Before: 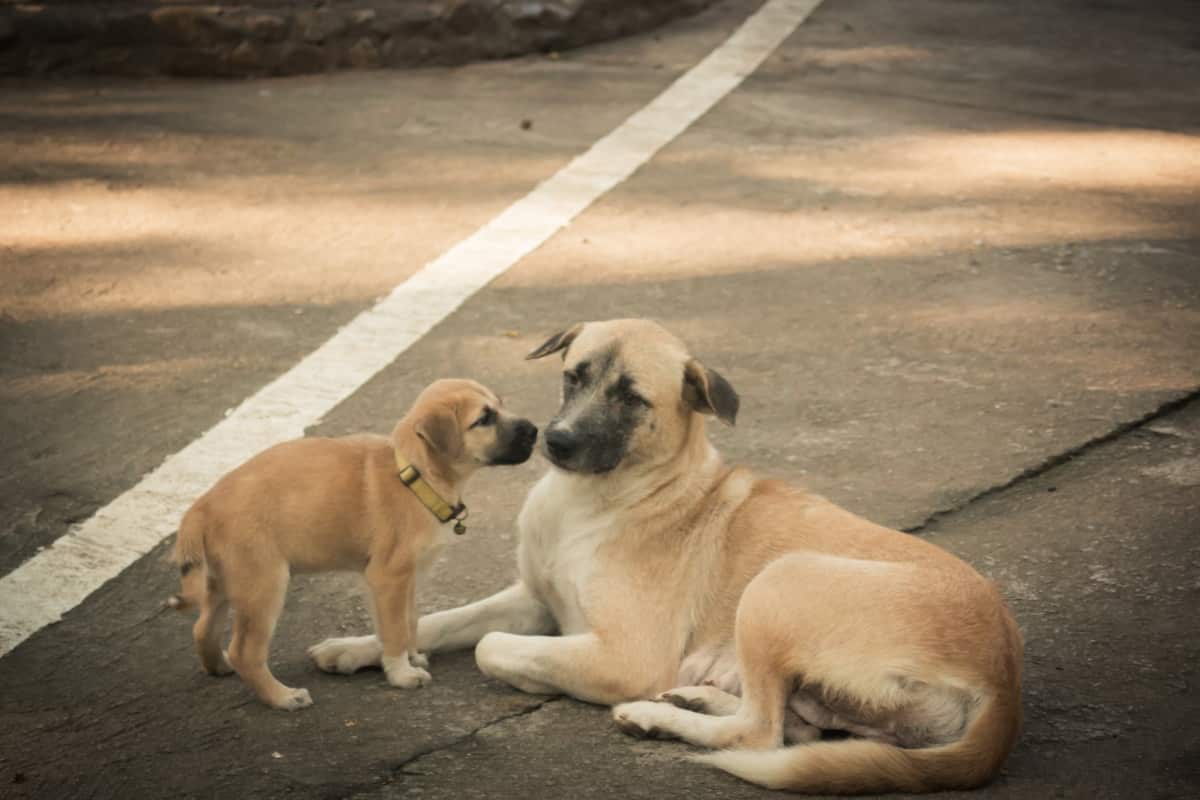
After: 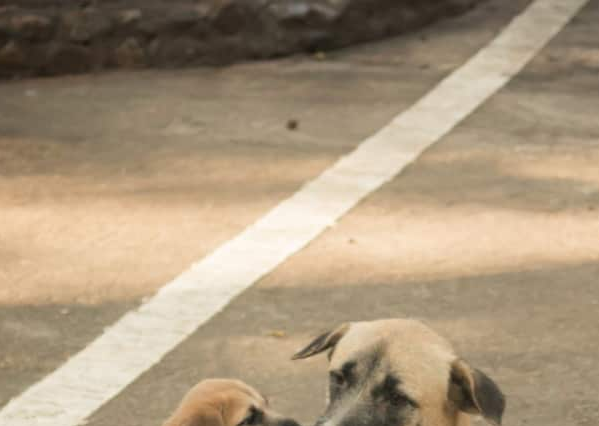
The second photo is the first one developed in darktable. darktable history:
color correction: highlights b* 0.013
crop: left 19.567%, right 30.481%, bottom 46.685%
